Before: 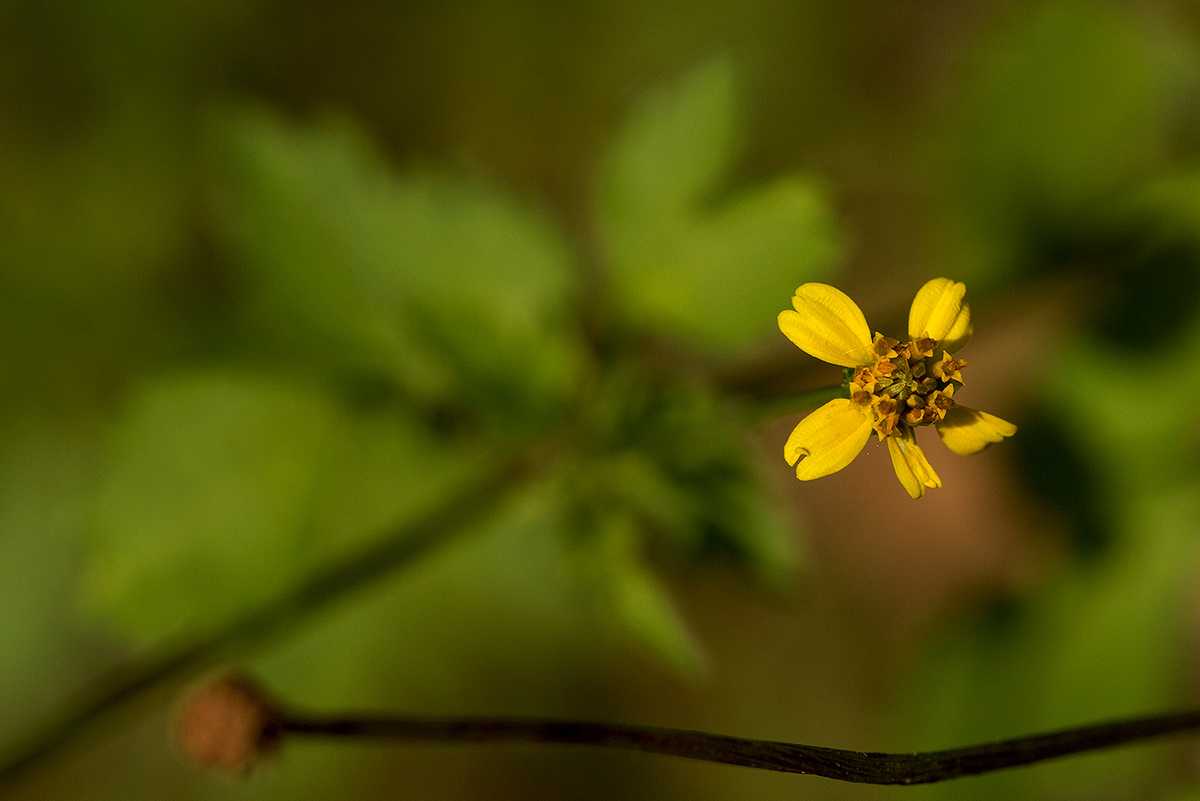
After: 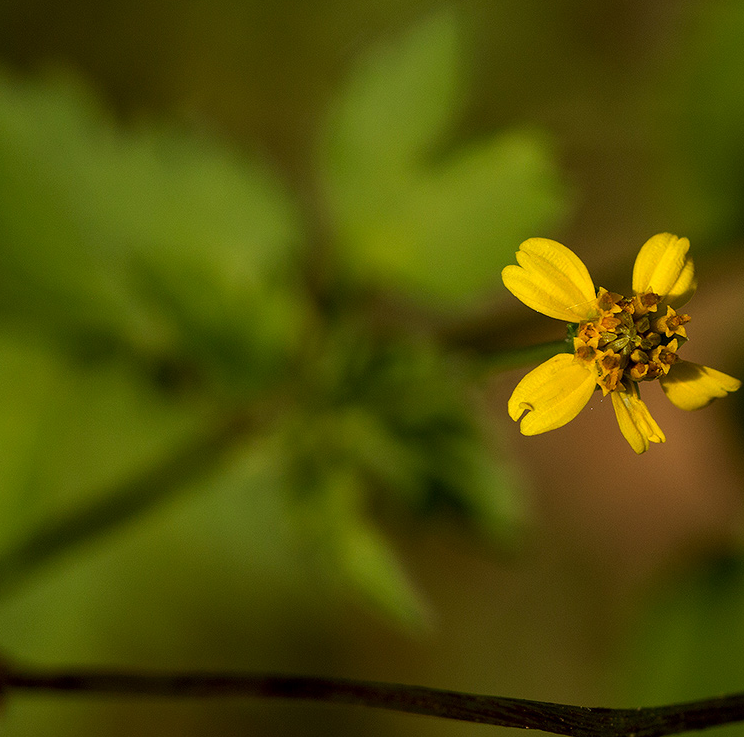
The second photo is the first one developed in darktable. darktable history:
crop and rotate: left 23.022%, top 5.631%, right 14.897%, bottom 2.278%
